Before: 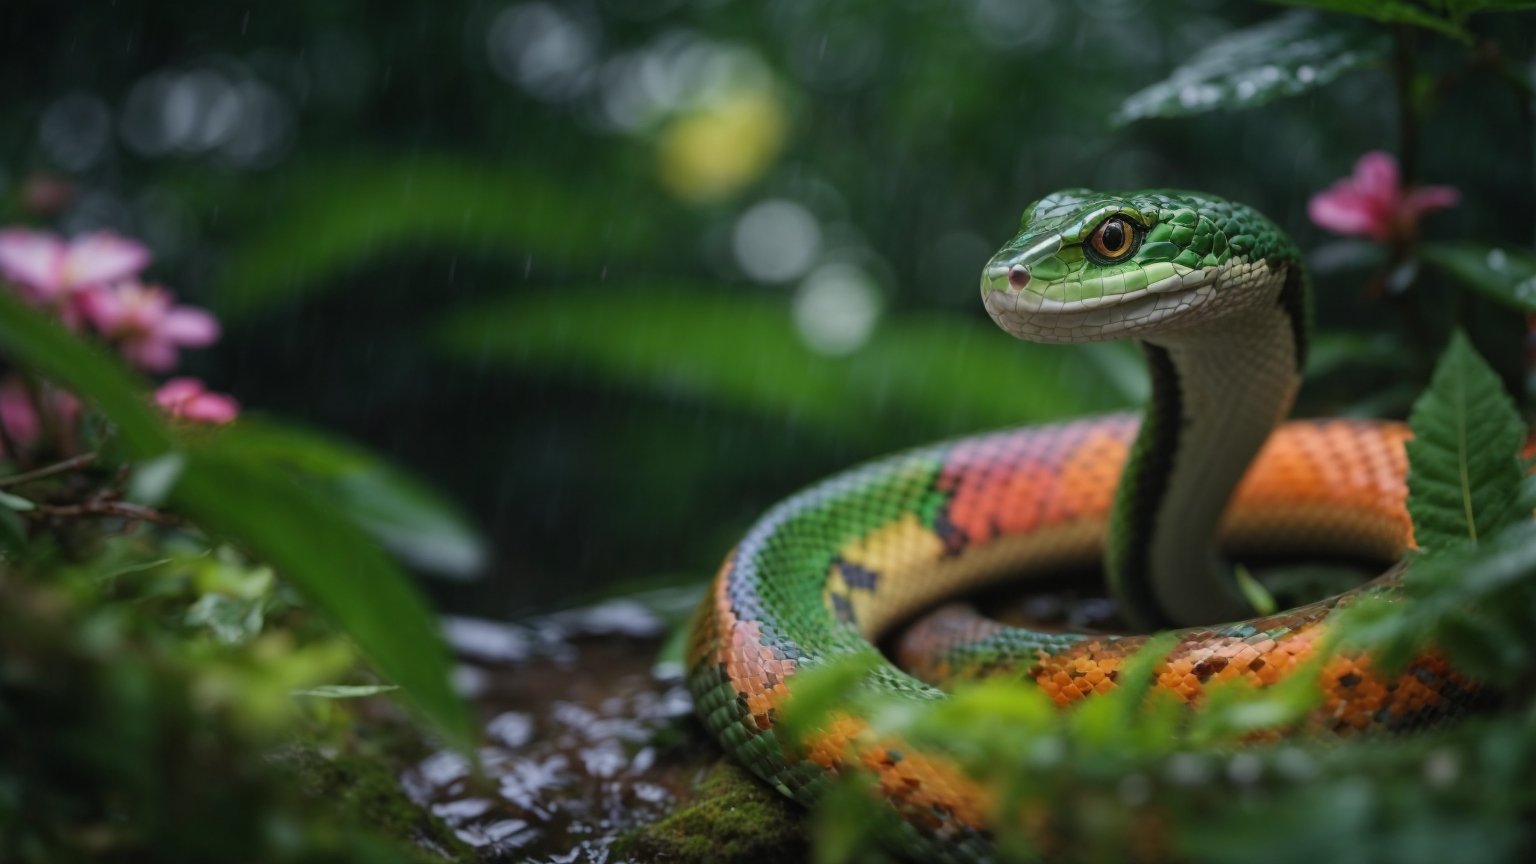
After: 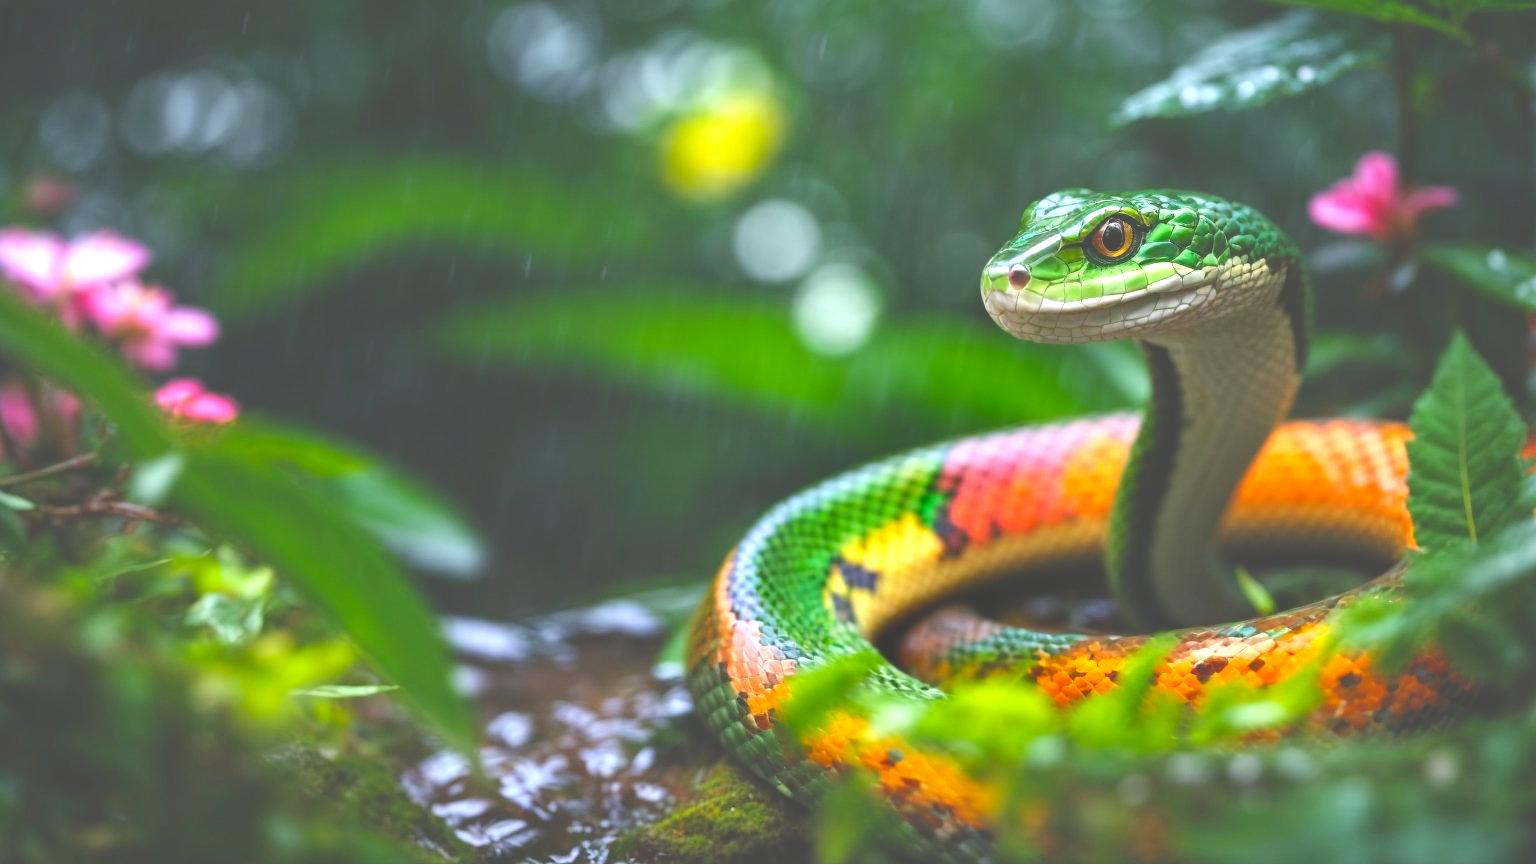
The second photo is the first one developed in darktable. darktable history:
exposure: black level correction -0.023, exposure 1.397 EV, compensate highlight preservation false
shadows and highlights: shadows 19.13, highlights -83.41, soften with gaussian
color balance rgb: linear chroma grading › global chroma 15%, perceptual saturation grading › global saturation 30%
